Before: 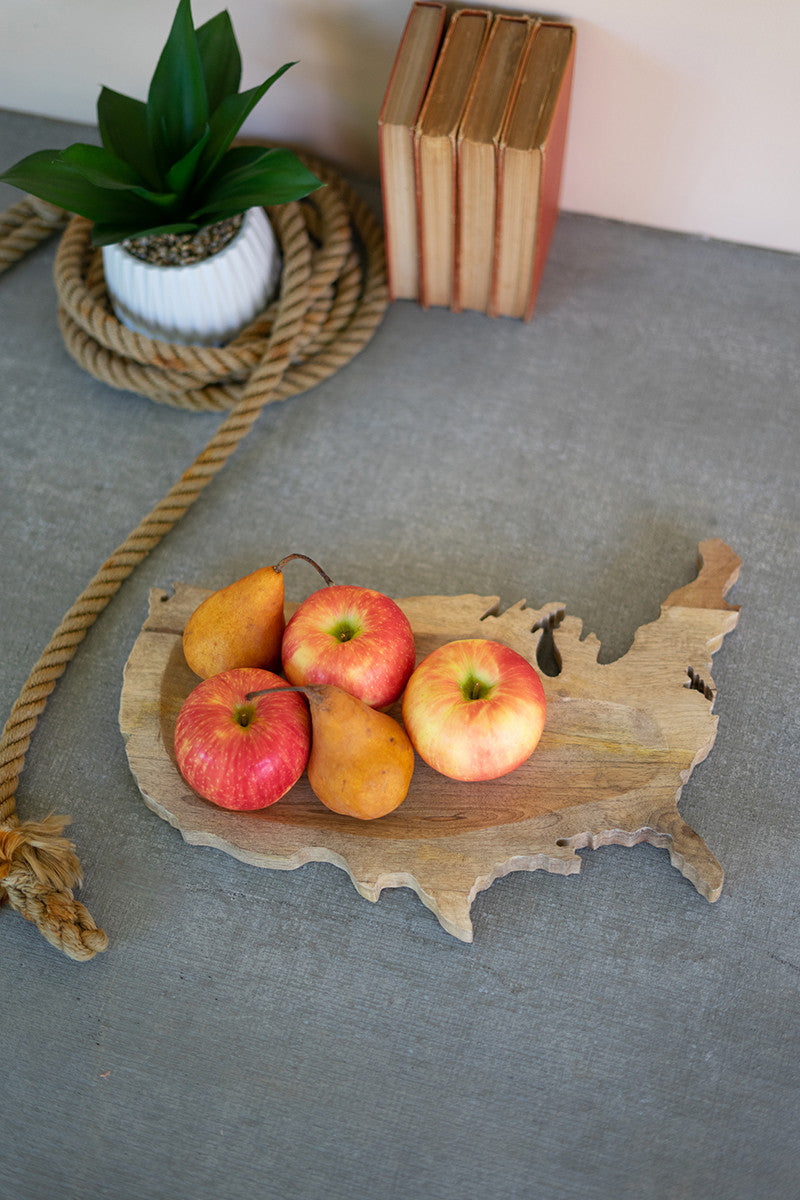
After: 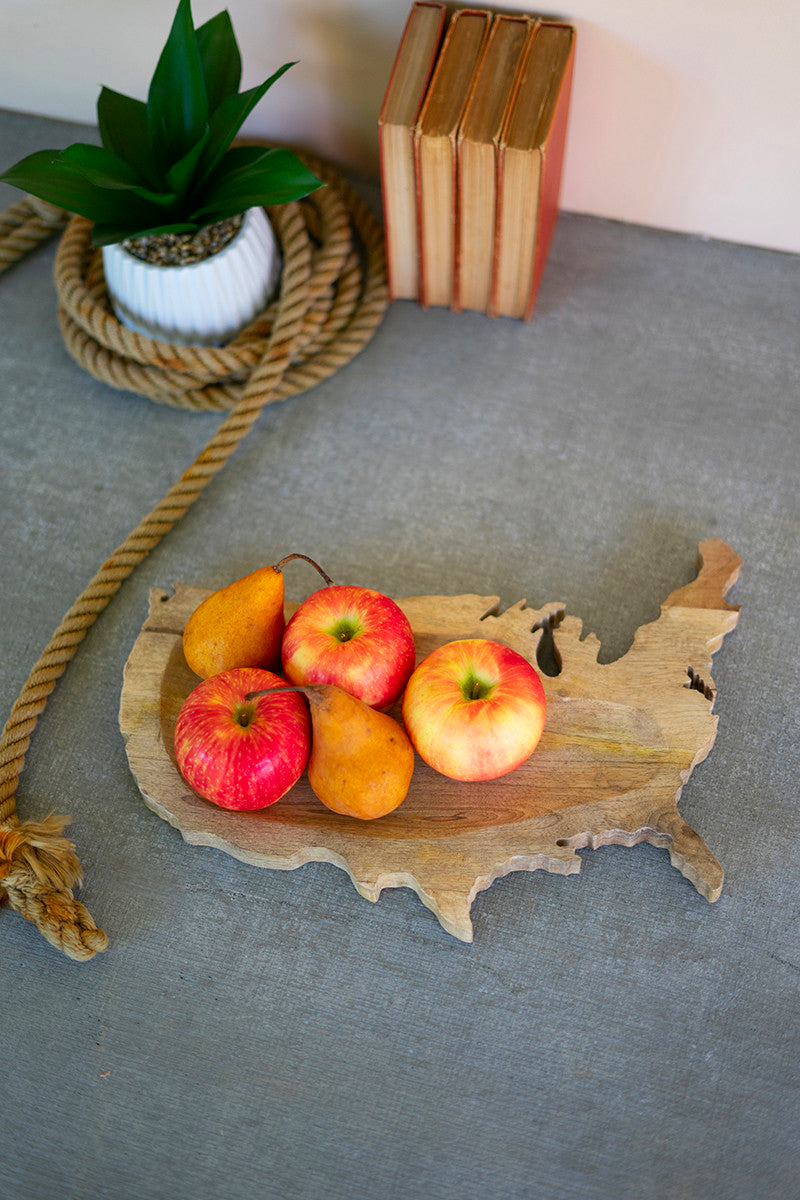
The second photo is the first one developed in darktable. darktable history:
contrast brightness saturation: contrast 0.095, saturation 0.275
